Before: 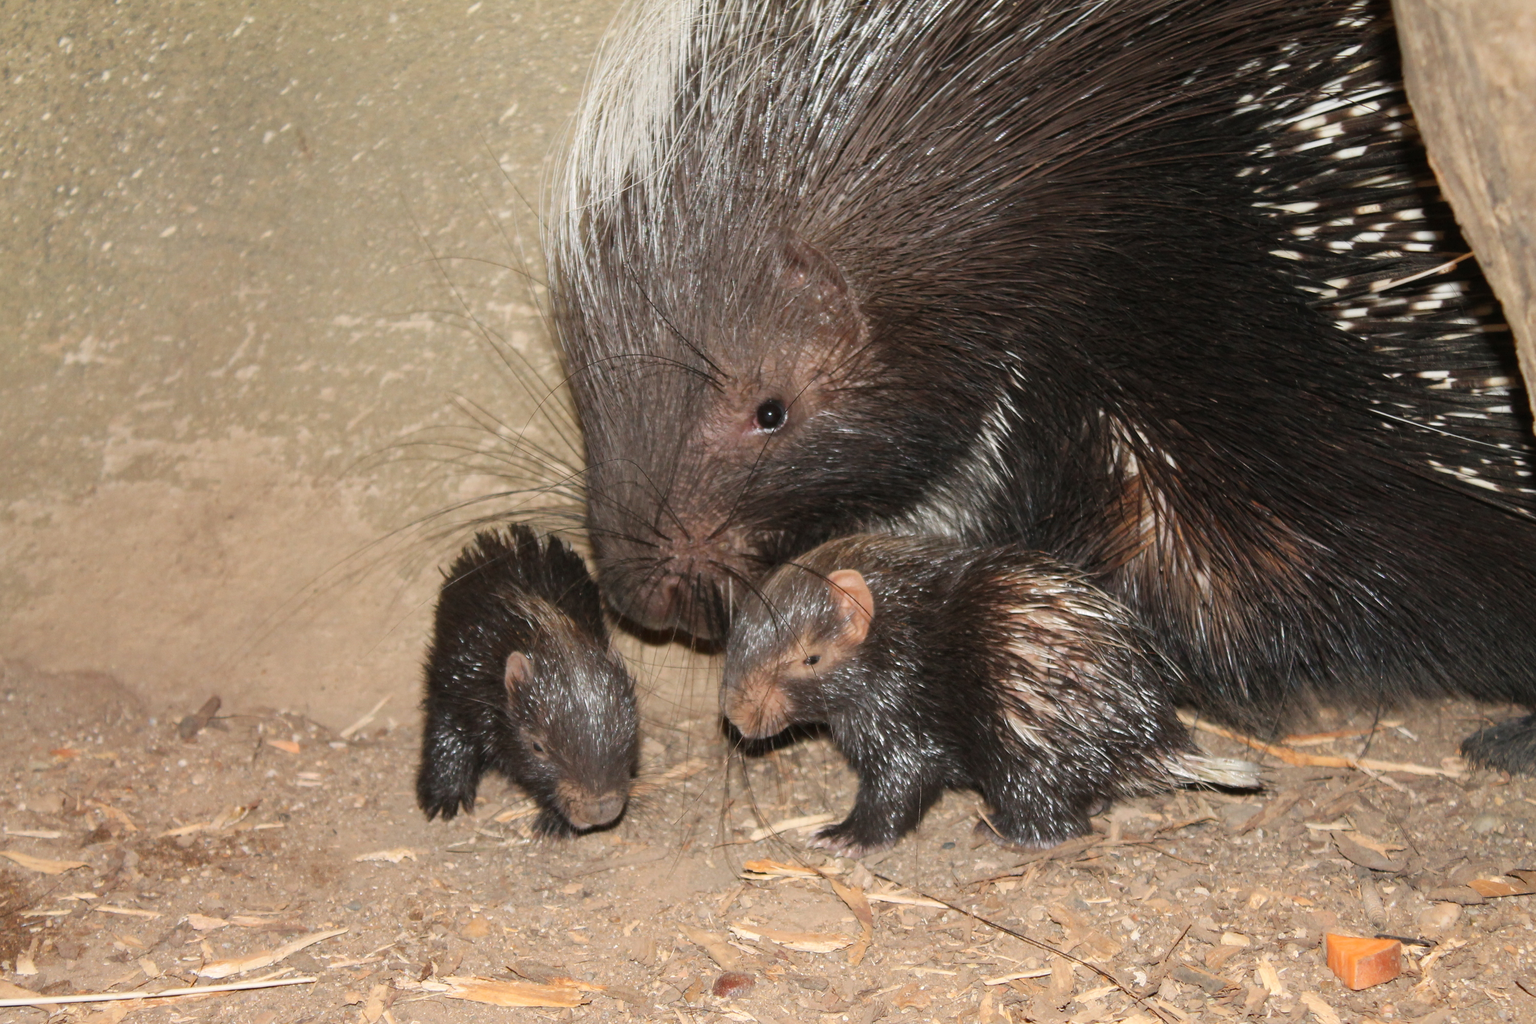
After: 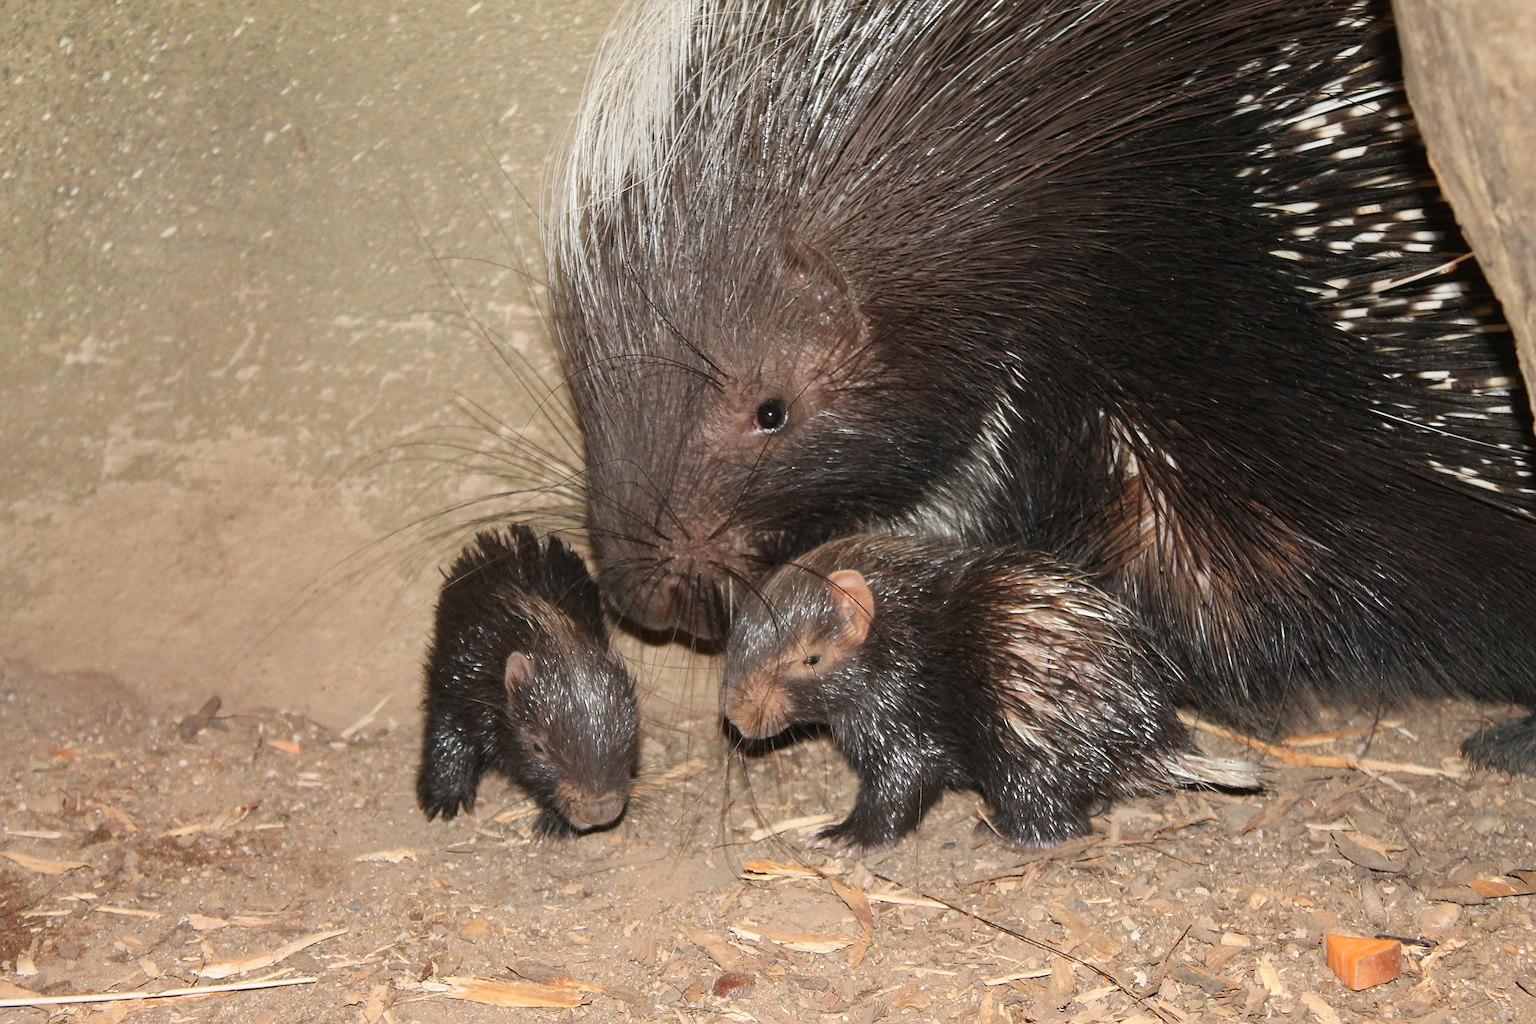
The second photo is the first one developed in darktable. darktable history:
white balance: emerald 1
sharpen: amount 0.478
